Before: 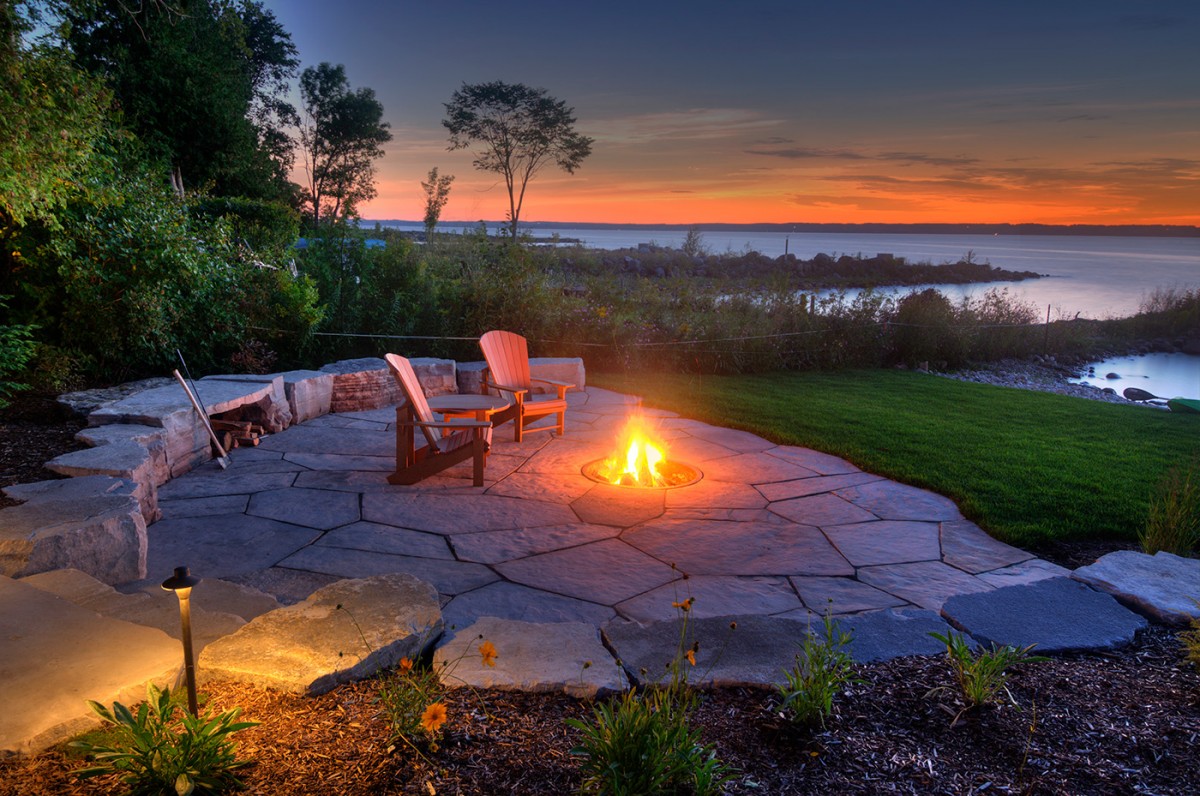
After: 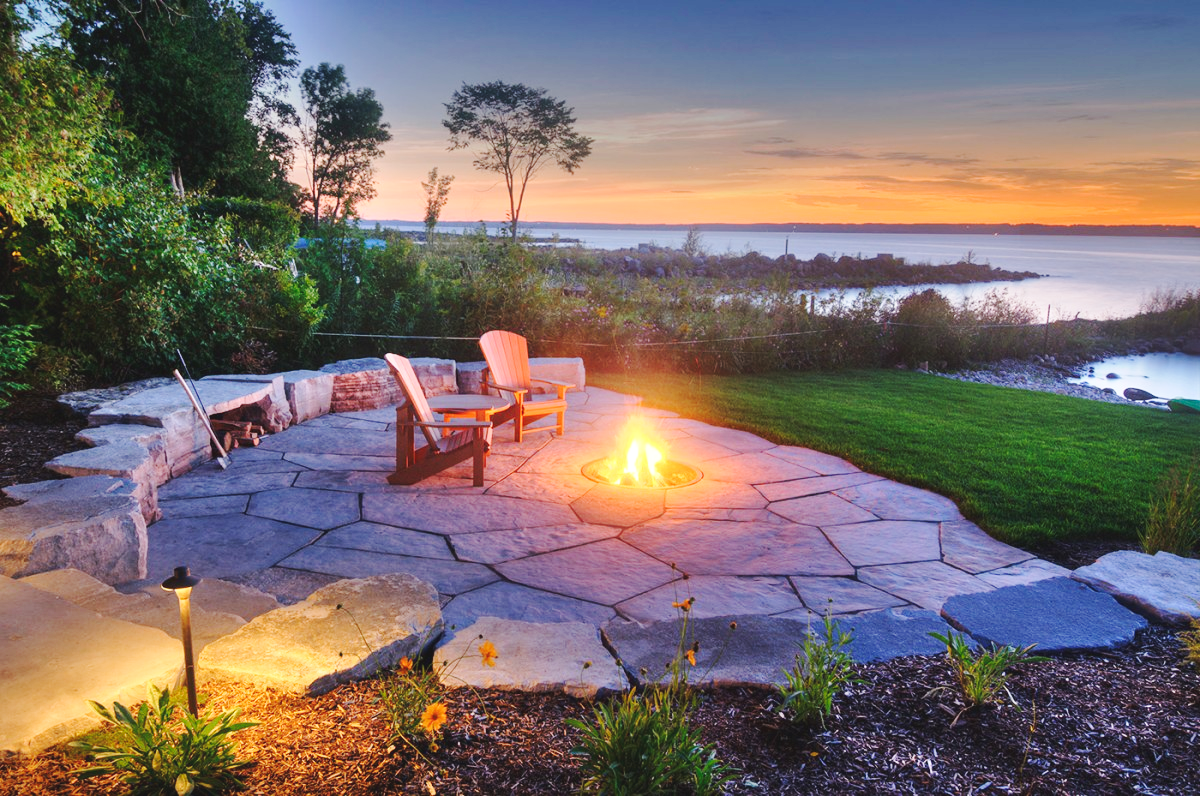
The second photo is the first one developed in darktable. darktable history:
exposure: exposure 0.167 EV, compensate exposure bias true, compensate highlight preservation false
base curve: curves: ch0 [(0, 0.007) (0.028, 0.063) (0.121, 0.311) (0.46, 0.743) (0.859, 0.957) (1, 1)], preserve colors none
